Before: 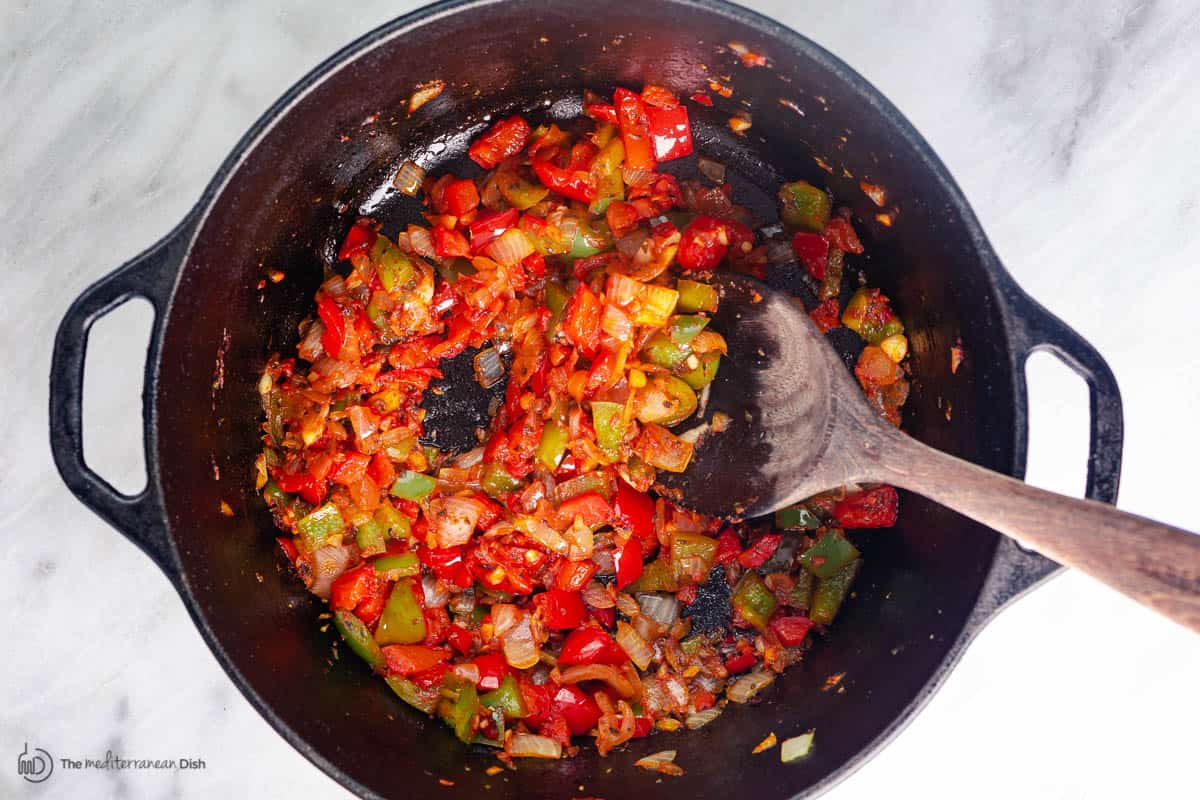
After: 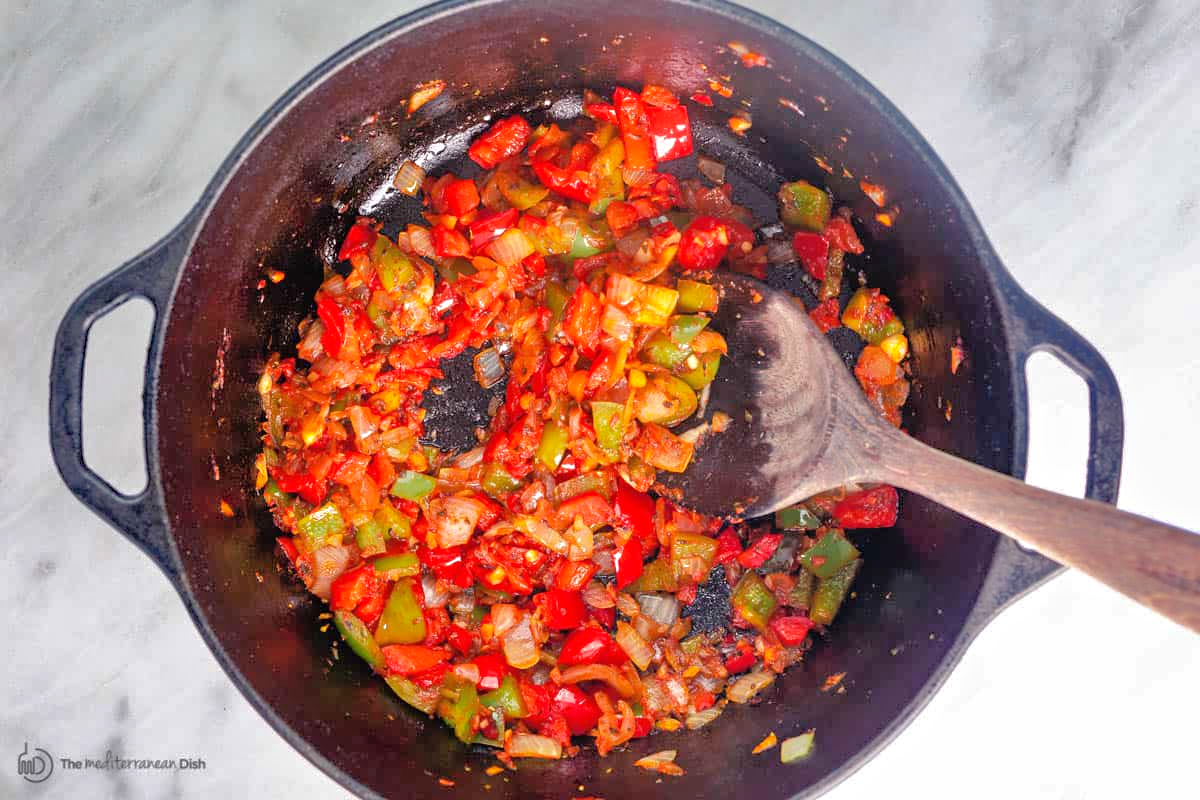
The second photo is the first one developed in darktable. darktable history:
shadows and highlights: on, module defaults
tone equalizer: -7 EV 0.146 EV, -6 EV 0.616 EV, -5 EV 1.18 EV, -4 EV 1.31 EV, -3 EV 1.13 EV, -2 EV 0.6 EV, -1 EV 0.164 EV, mask exposure compensation -0.489 EV
